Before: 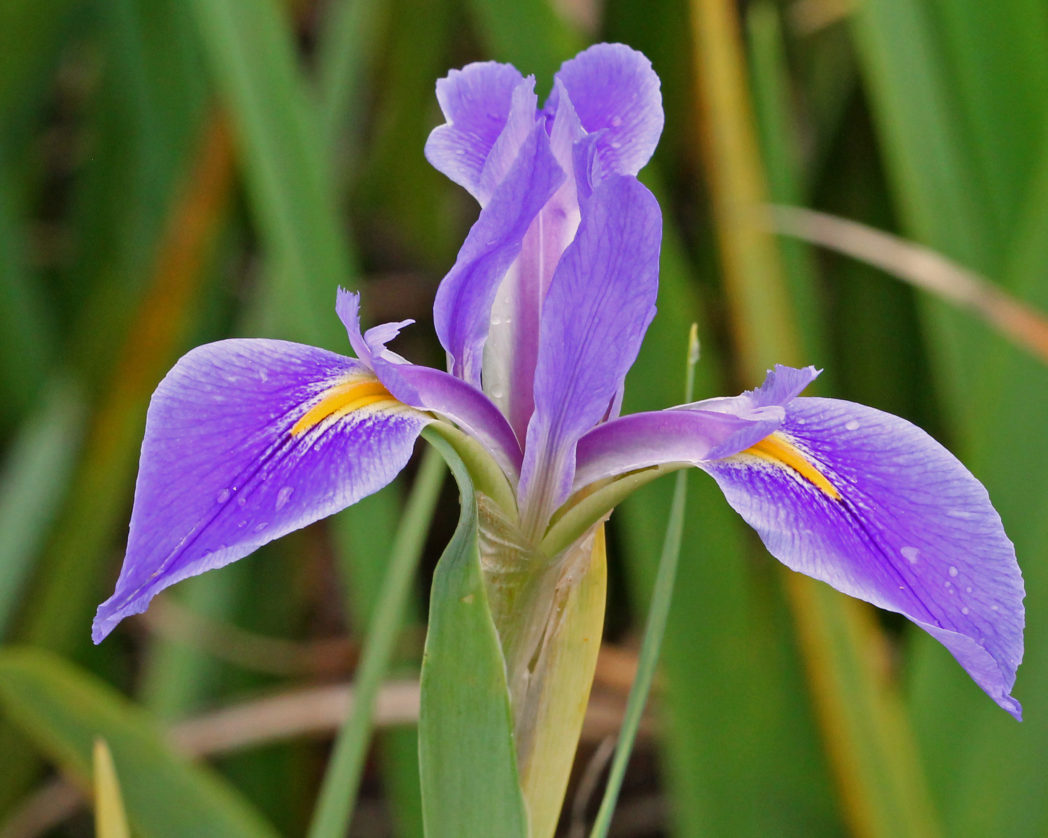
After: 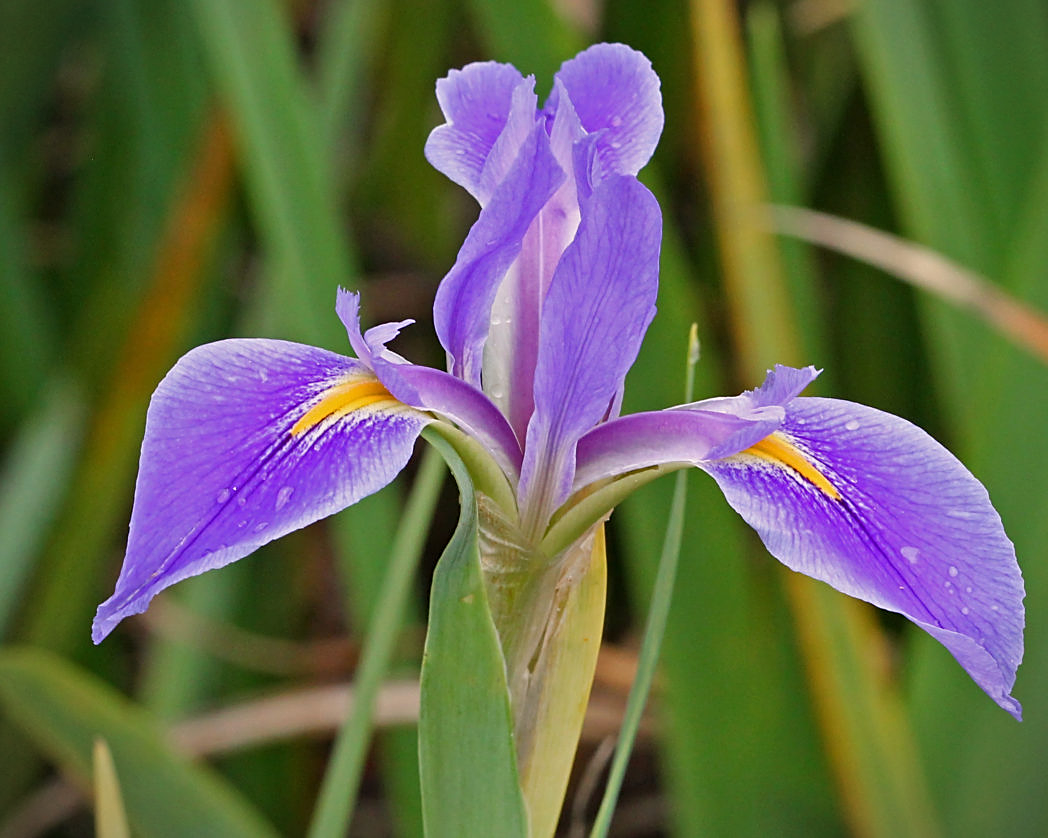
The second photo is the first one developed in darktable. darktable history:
vignetting: fall-off start 99.68%, fall-off radius 65.04%, automatic ratio true
sharpen: on, module defaults
